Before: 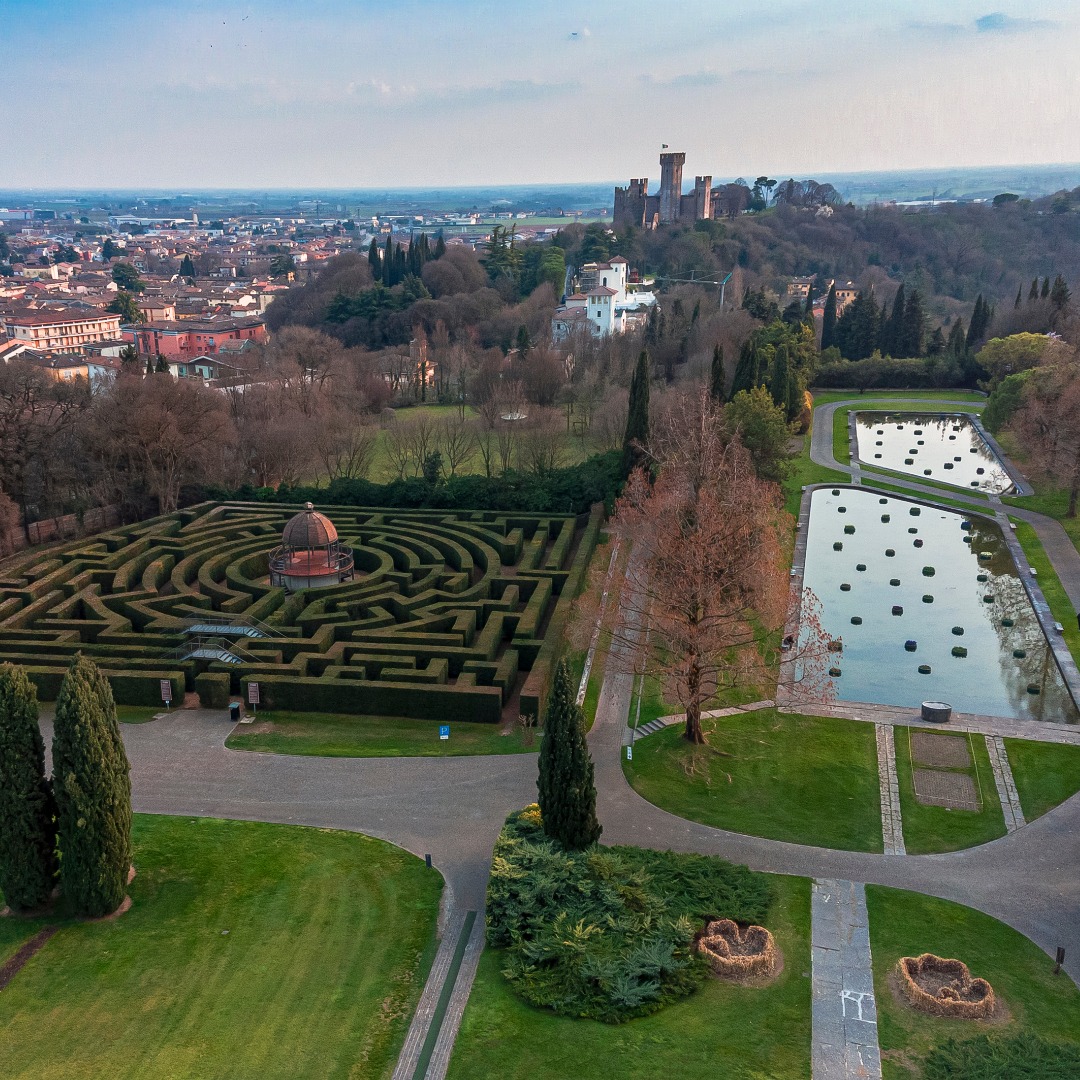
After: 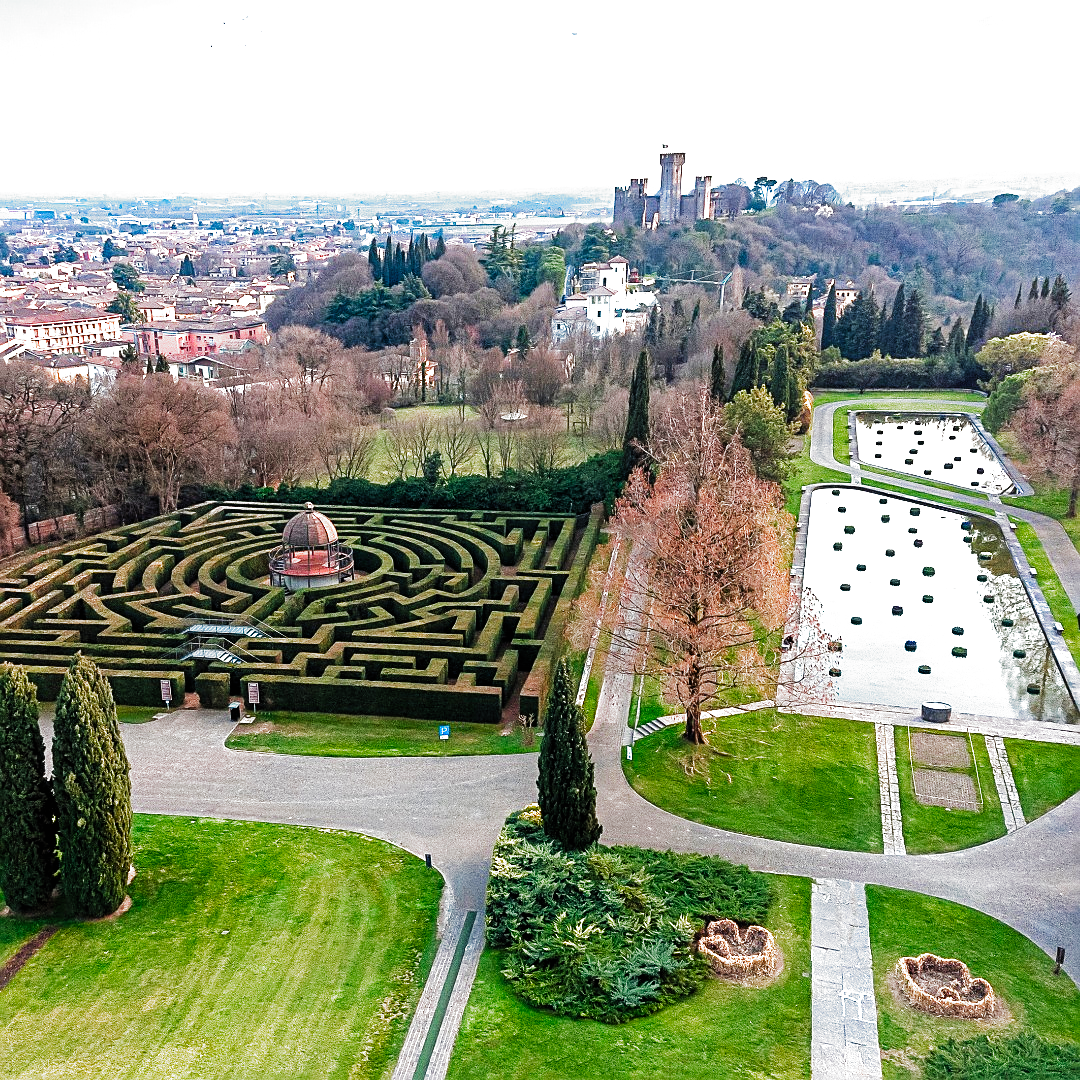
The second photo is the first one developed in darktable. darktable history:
filmic rgb: black relative exposure -6.43 EV, white relative exposure 2.43 EV, threshold 3 EV, hardness 5.27, latitude 0.1%, contrast 1.425, highlights saturation mix 2%, preserve chrominance no, color science v5 (2021), contrast in shadows safe, contrast in highlights safe, enable highlight reconstruction true
sharpen: on, module defaults
exposure: black level correction 0, exposure 1.5 EV, compensate exposure bias true, compensate highlight preservation false
